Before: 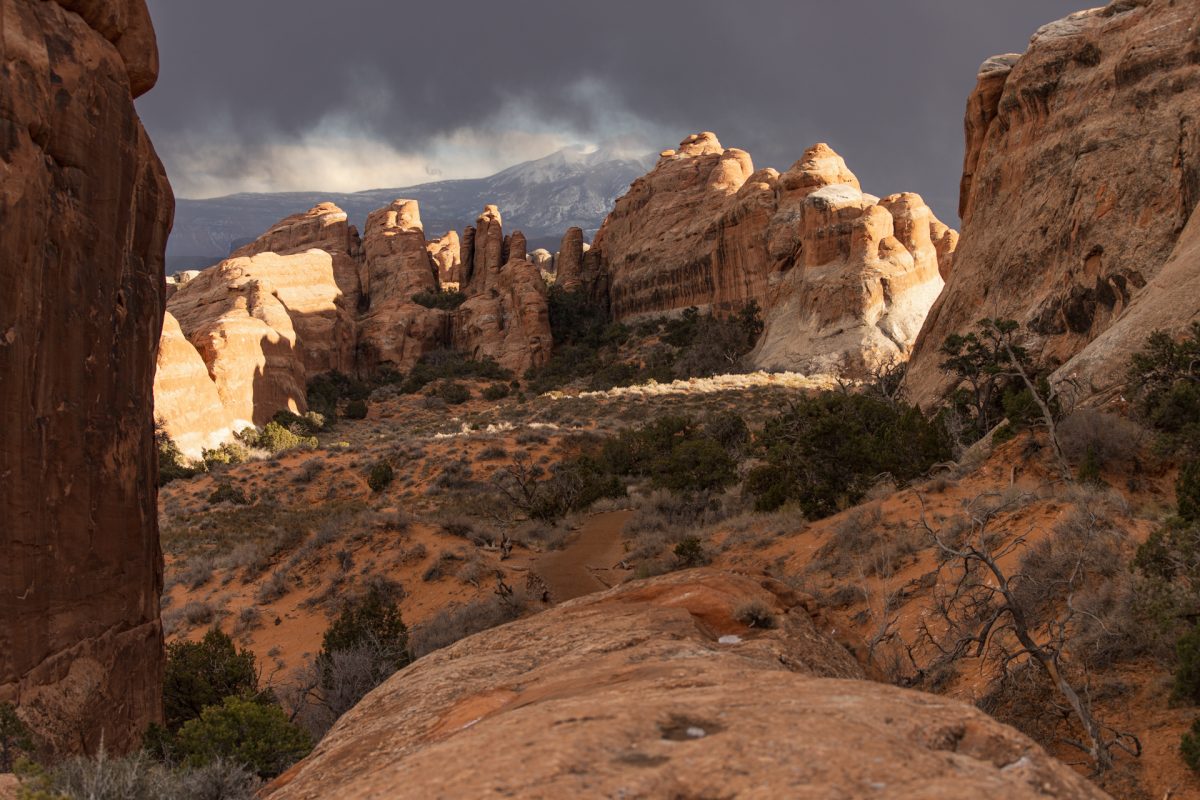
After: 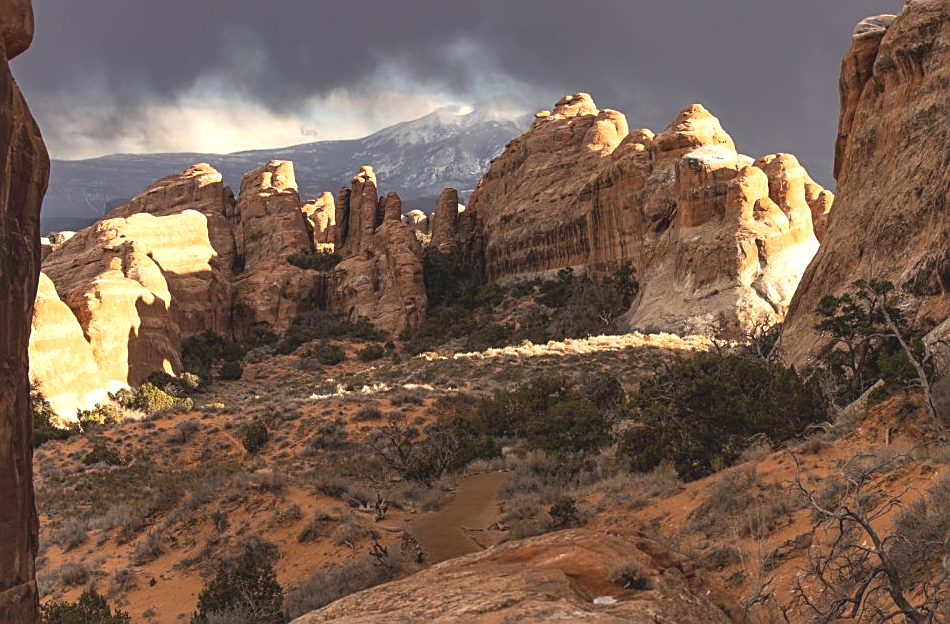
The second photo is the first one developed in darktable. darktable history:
sharpen: on, module defaults
contrast brightness saturation: contrast -0.13, brightness 0.041, saturation -0.129
color balance rgb: perceptual saturation grading › global saturation 2.337%, perceptual brilliance grading › global brilliance 21.948%, perceptual brilliance grading › shadows -35.081%, global vibrance 20%
shadows and highlights: shadows 39.29, highlights -55.06, low approximation 0.01, soften with gaussian
crop and rotate: left 10.491%, top 5.099%, right 10.331%, bottom 16.893%
